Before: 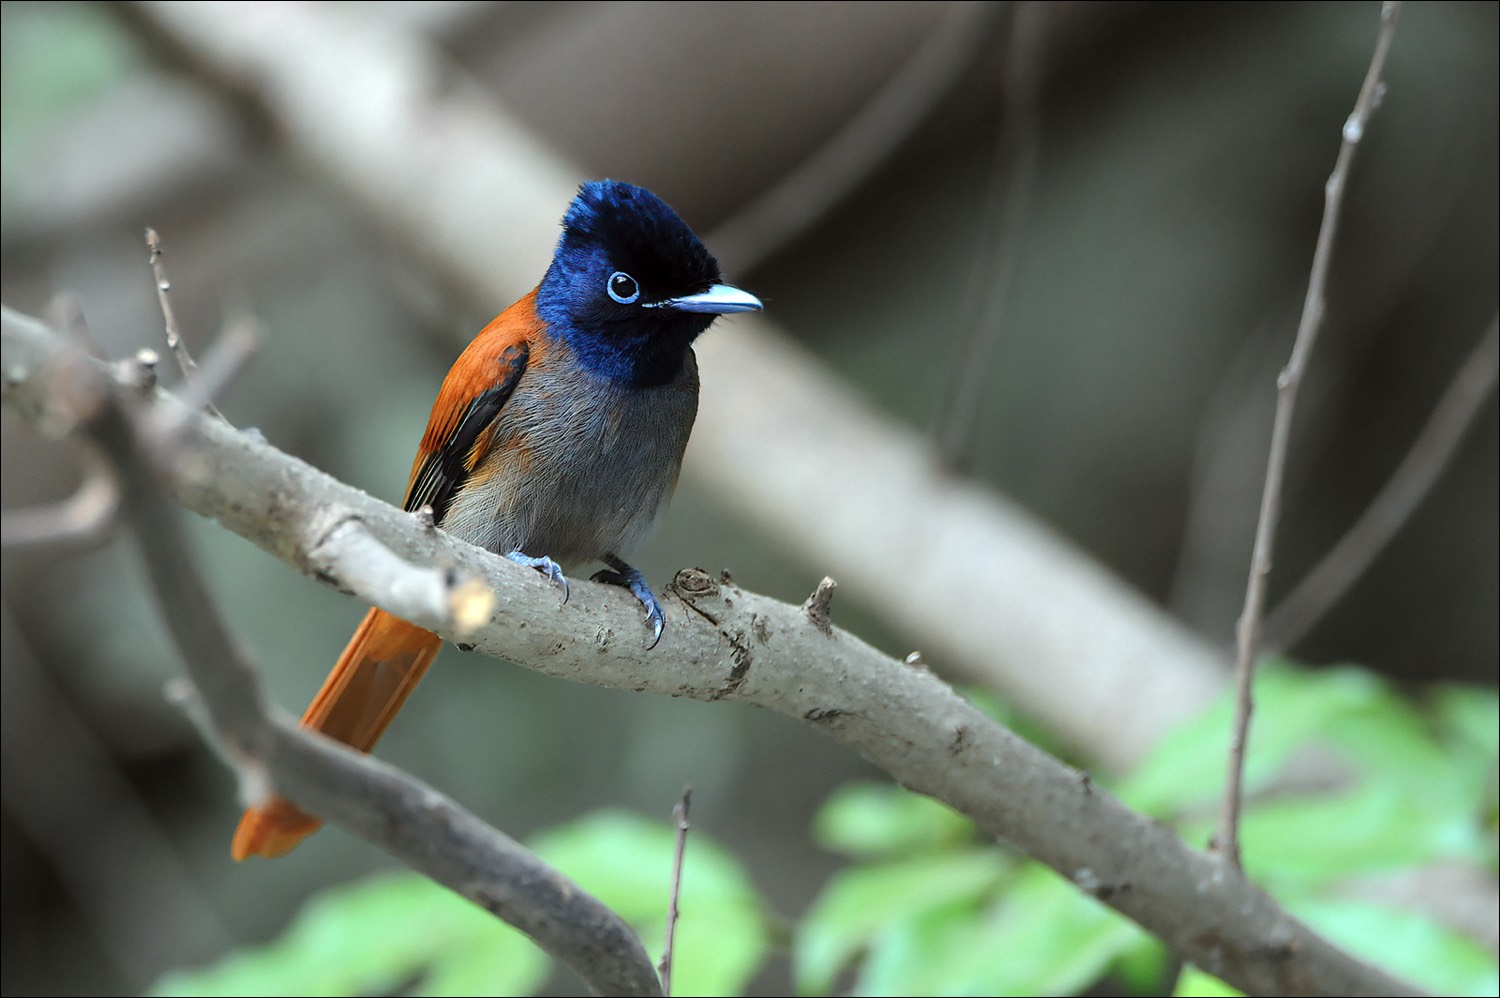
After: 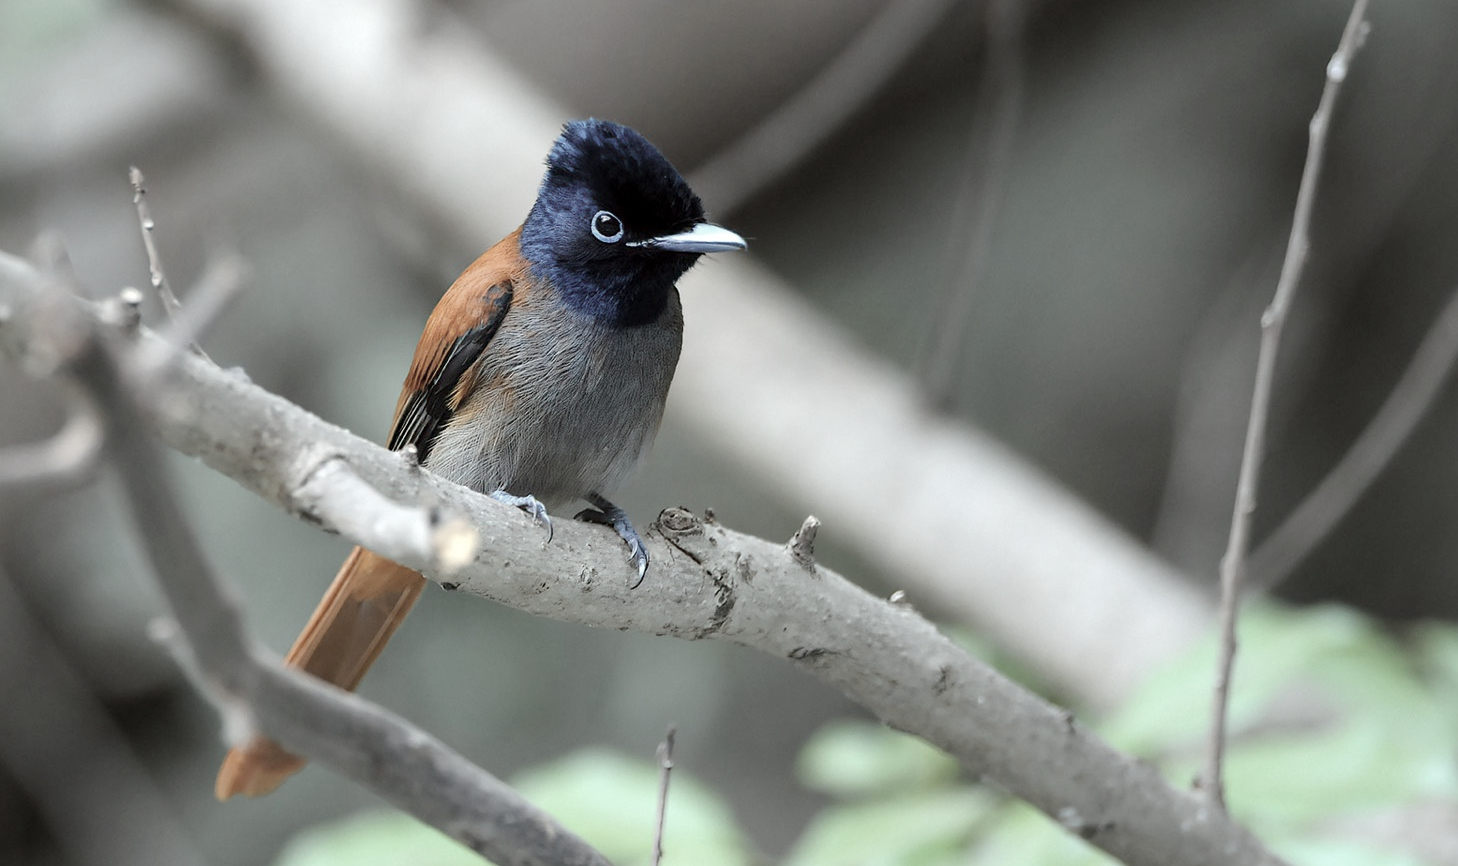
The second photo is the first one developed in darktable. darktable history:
crop: left 1.109%, top 6.153%, right 1.633%, bottom 6.992%
color correction: highlights b* 0.018, saturation 0.476
tone equalizer: mask exposure compensation -0.496 EV
